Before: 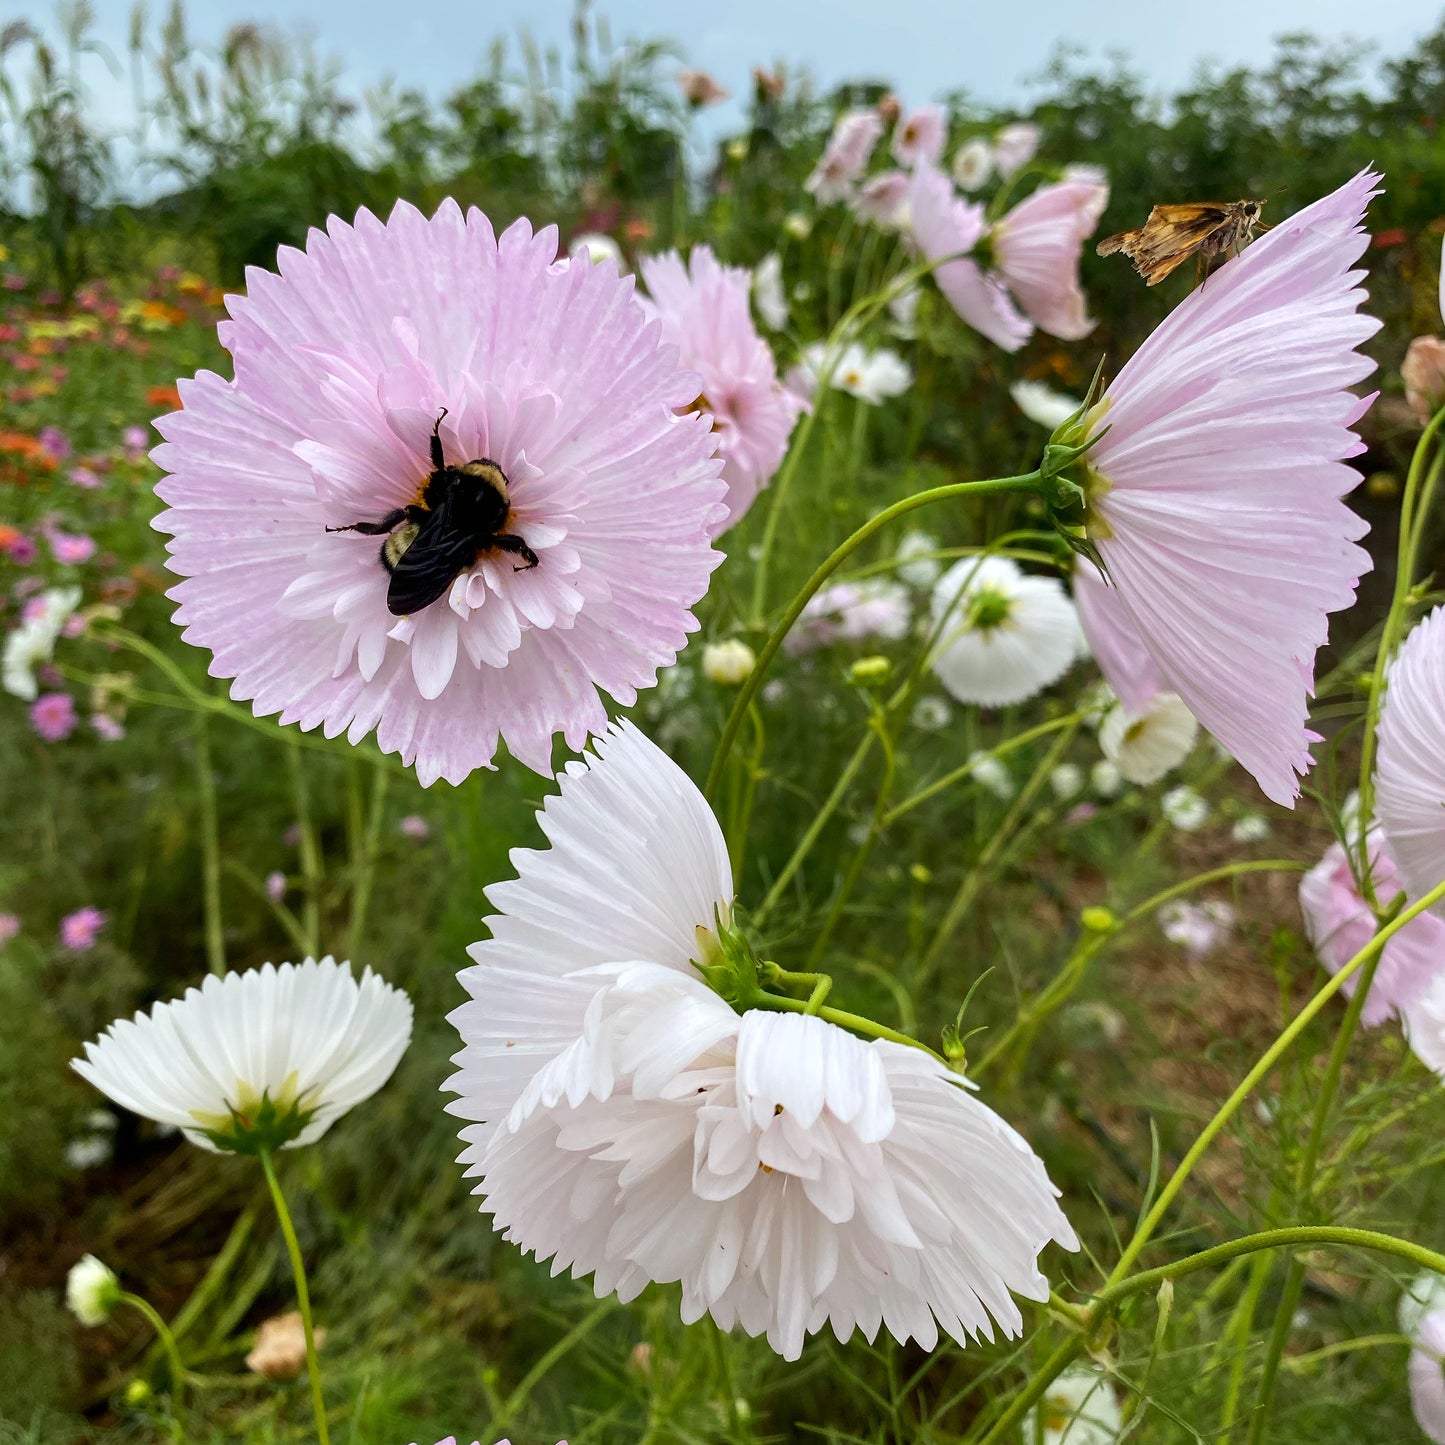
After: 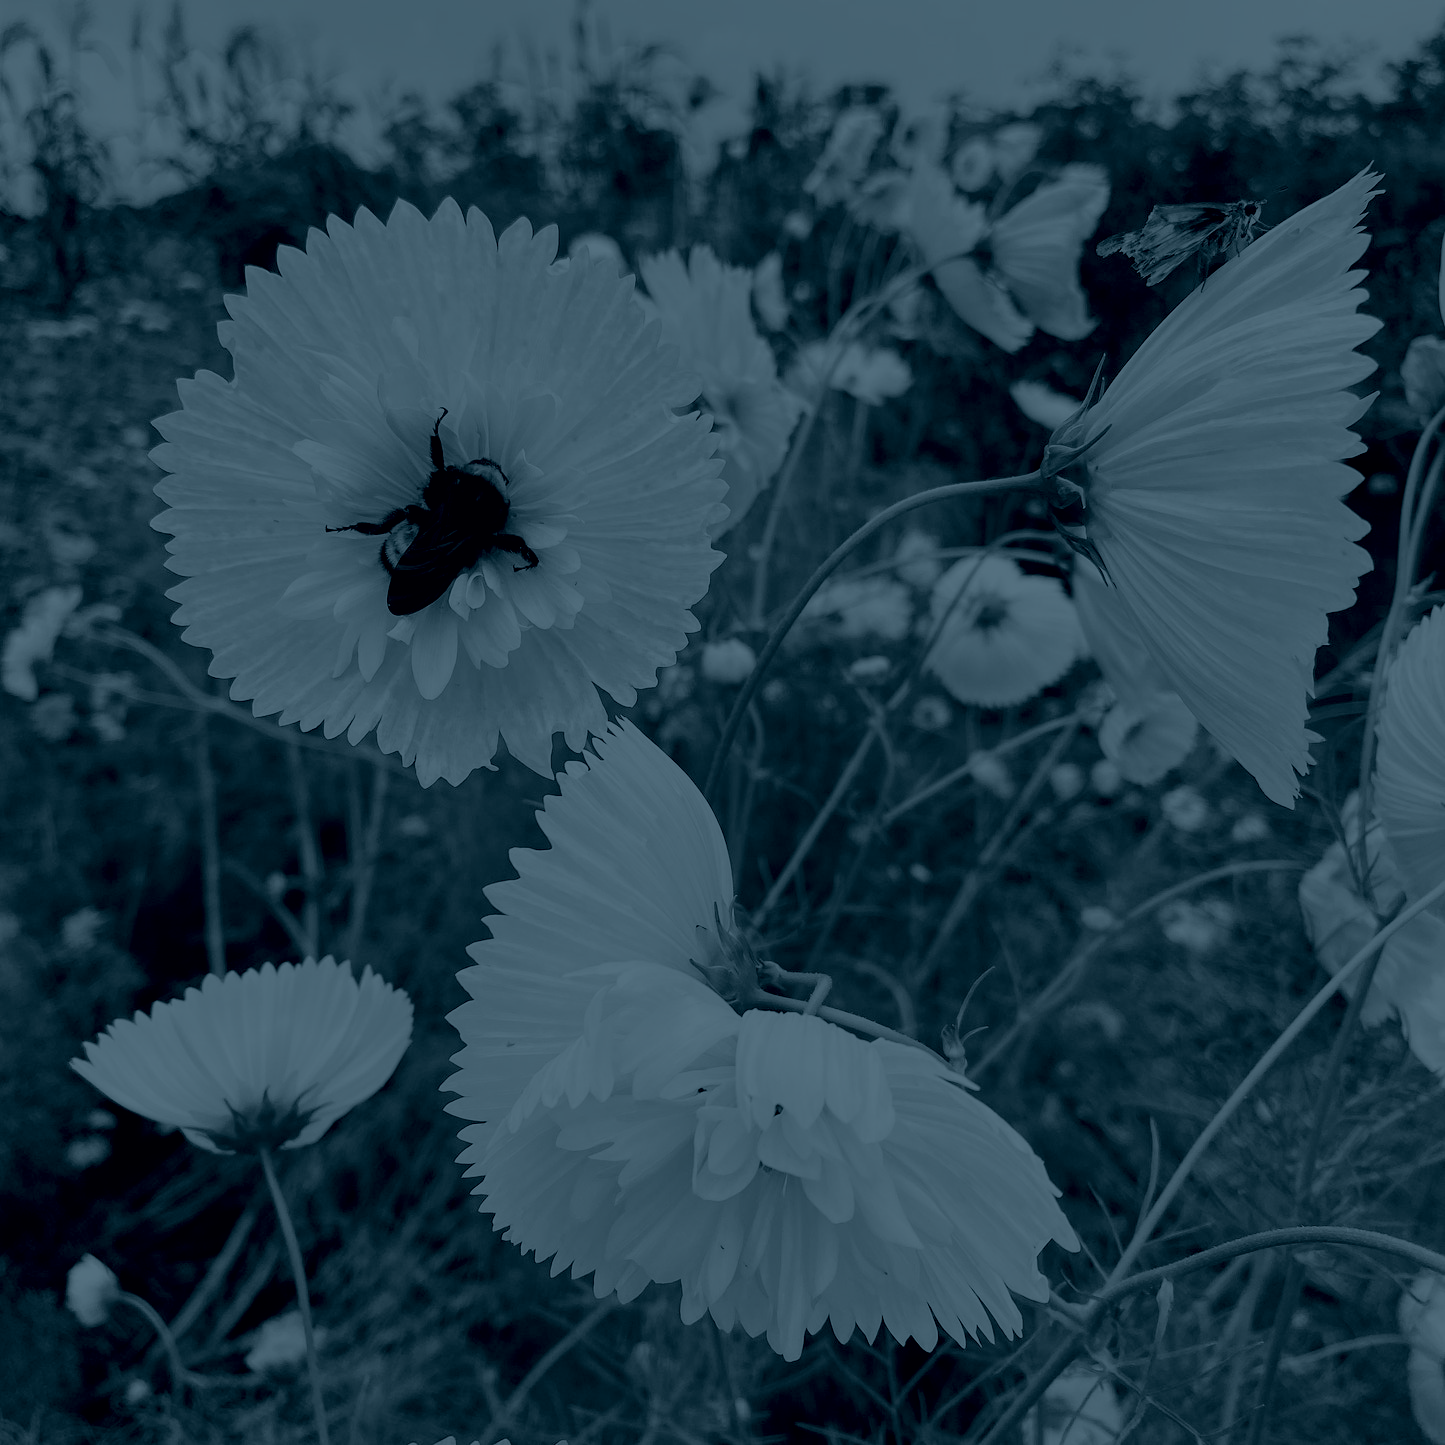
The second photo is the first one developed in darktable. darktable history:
filmic rgb: black relative exposure -7.65 EV, white relative exposure 4.56 EV, hardness 3.61
colorize: hue 194.4°, saturation 29%, source mix 61.75%, lightness 3.98%, version 1
